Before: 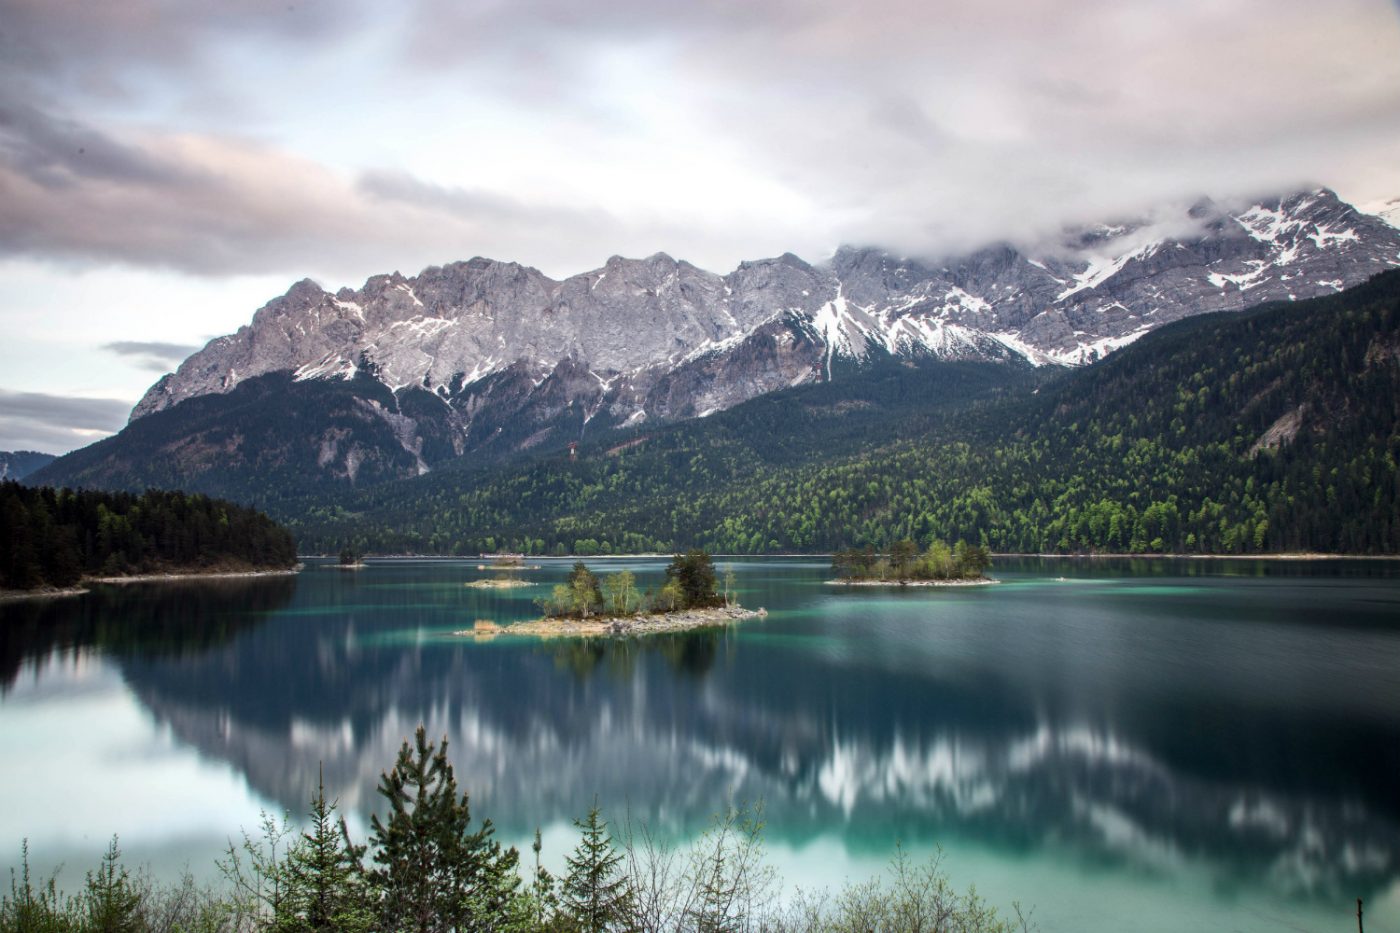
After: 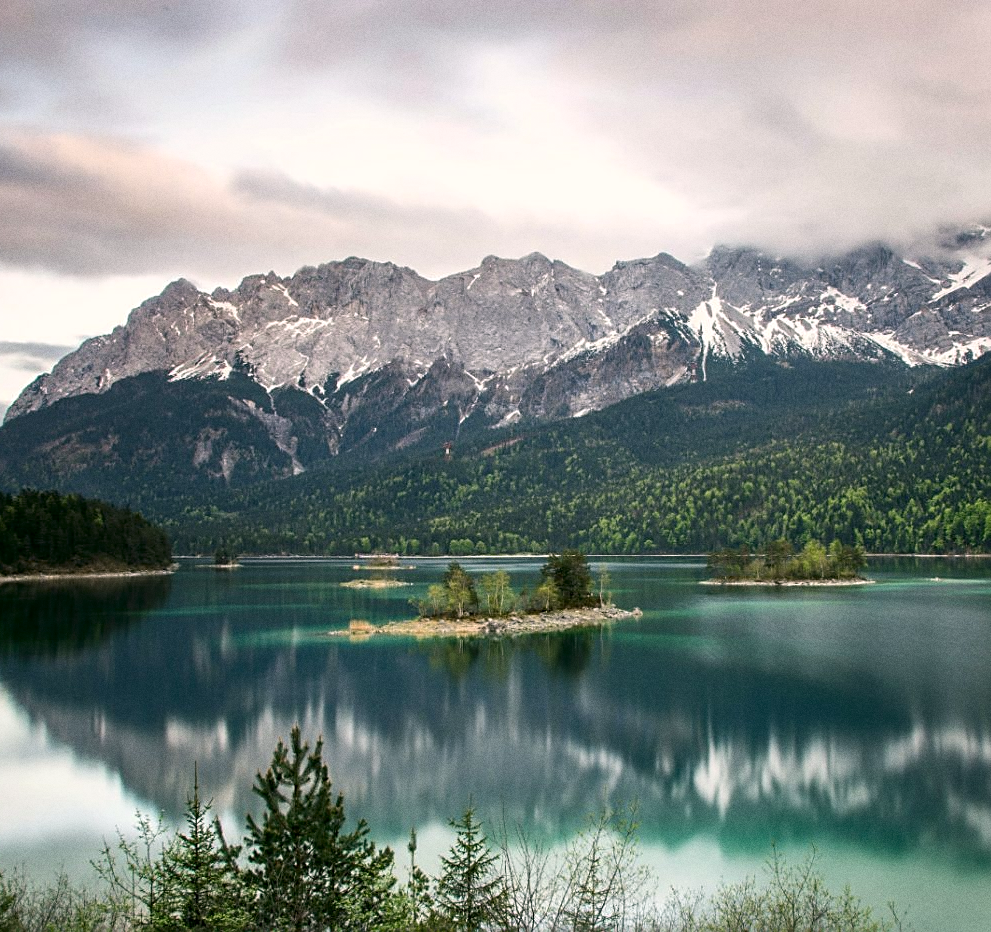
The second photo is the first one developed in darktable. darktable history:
color correction: highlights a* 4.02, highlights b* 4.98, shadows a* -7.55, shadows b* 4.98
tone equalizer: on, module defaults
crop and rotate: left 9.061%, right 20.142%
grain: coarseness 0.09 ISO
sharpen: on, module defaults
